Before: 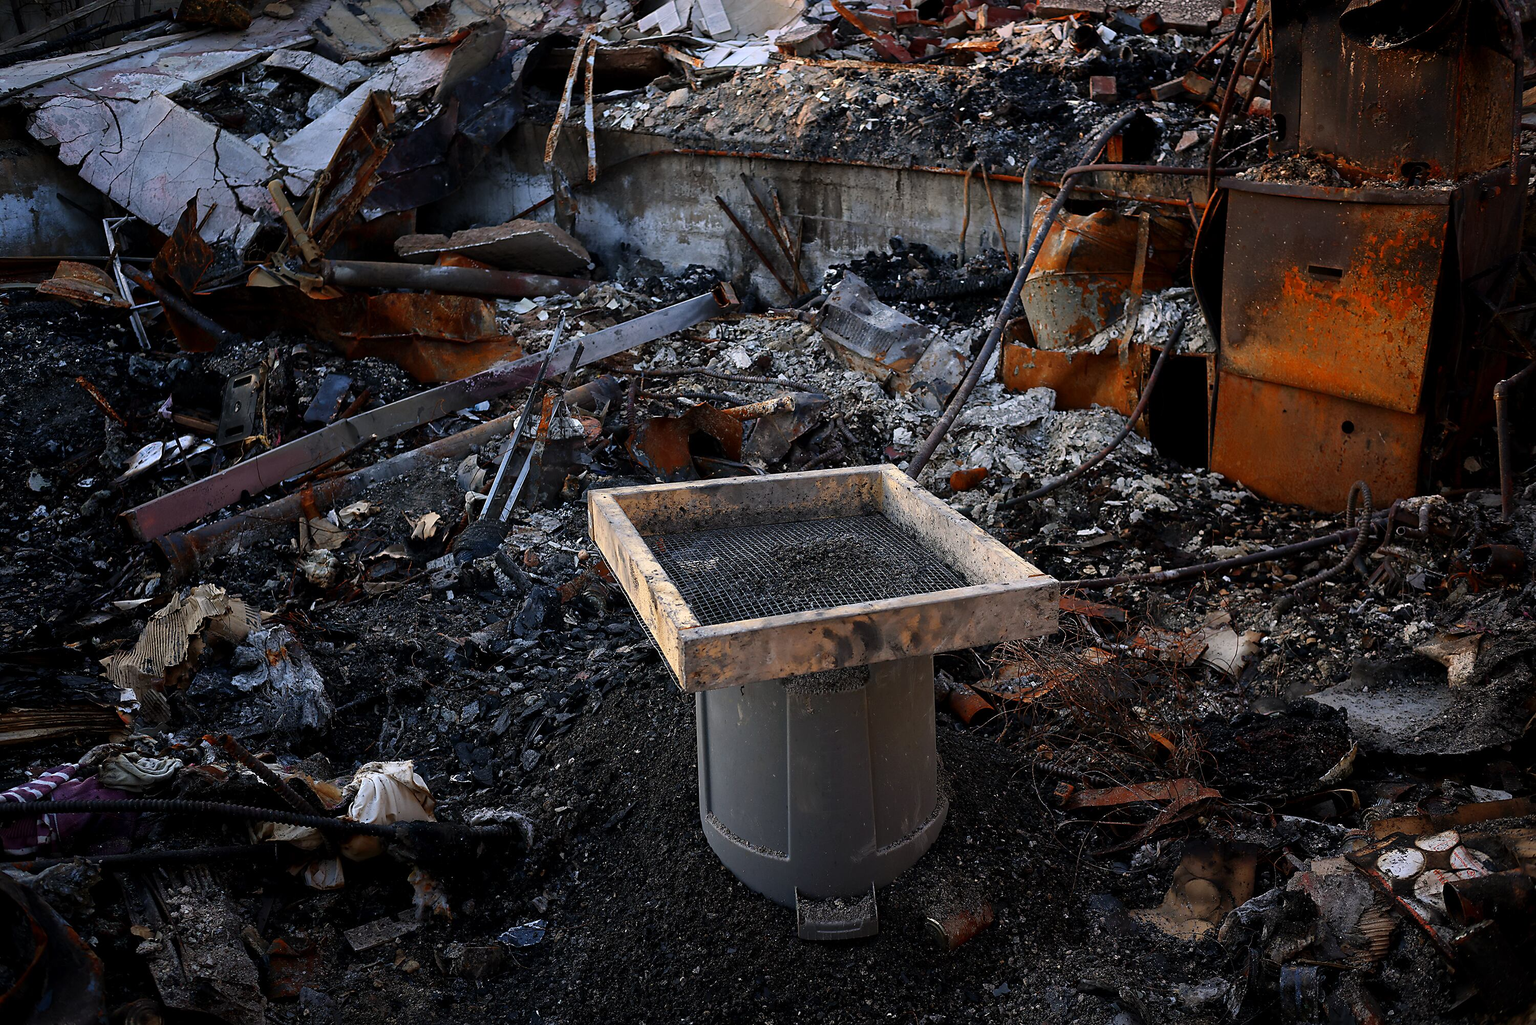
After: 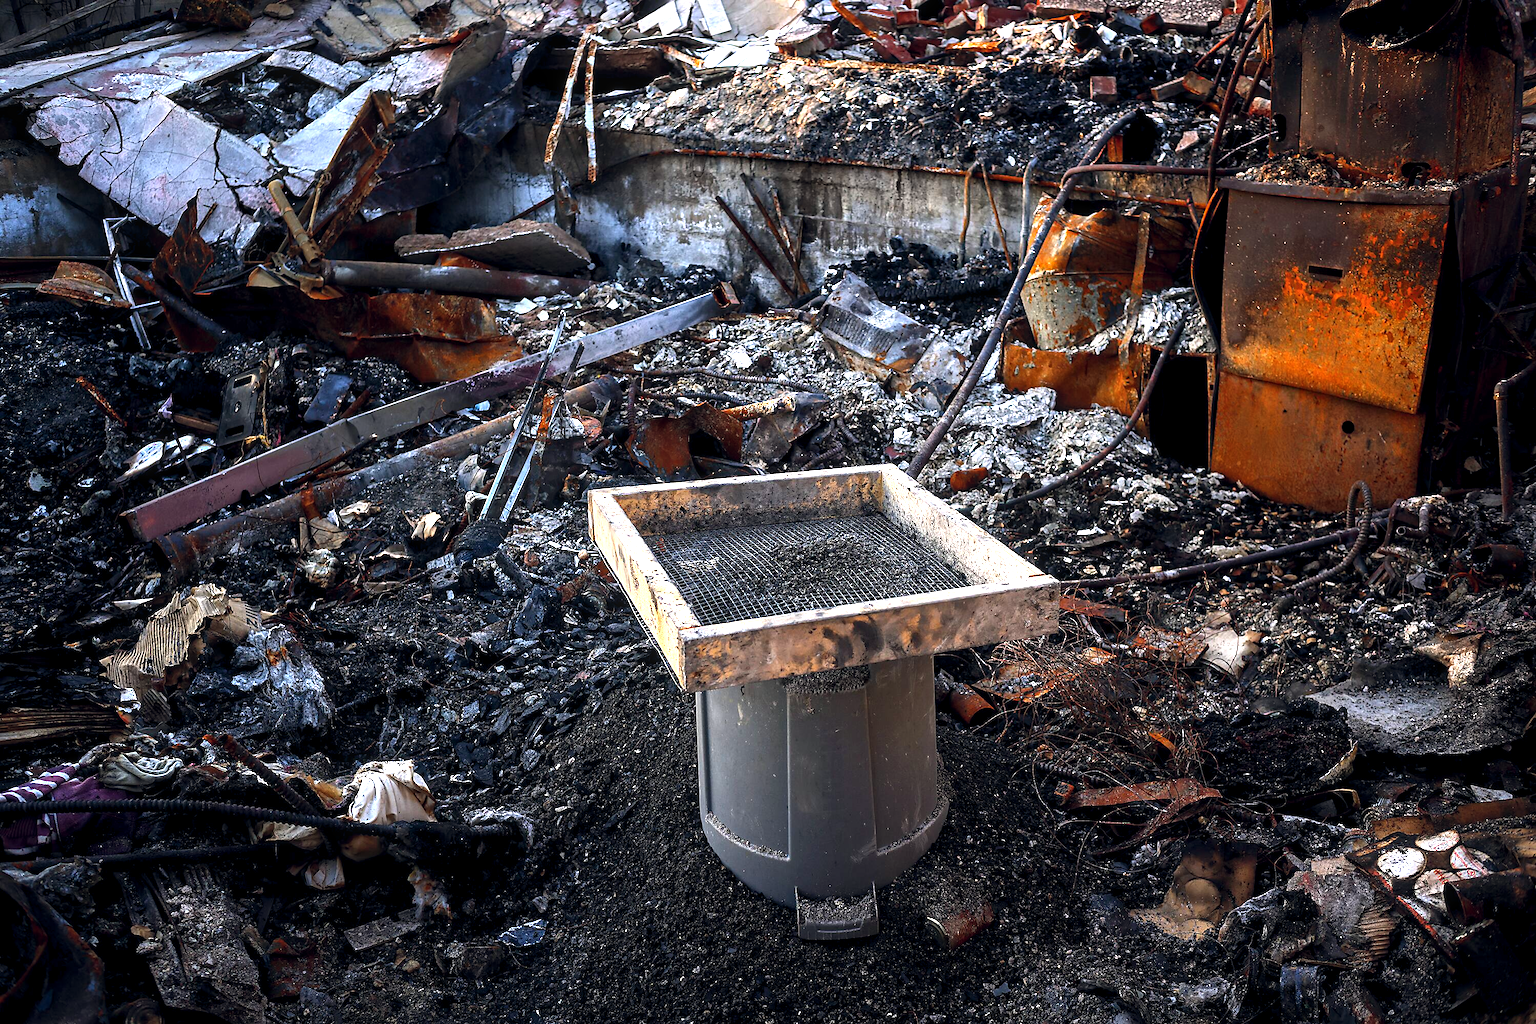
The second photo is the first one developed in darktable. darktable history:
color balance rgb: global offset › chroma 0.06%, global offset › hue 254.06°, perceptual saturation grading › global saturation 7.728%, perceptual saturation grading › shadows 4.894%, perceptual brilliance grading › global brilliance 14.881%, perceptual brilliance grading › shadows -34.486%, global vibrance 20%
local contrast: on, module defaults
exposure: exposure 0.945 EV, compensate exposure bias true, compensate highlight preservation false
